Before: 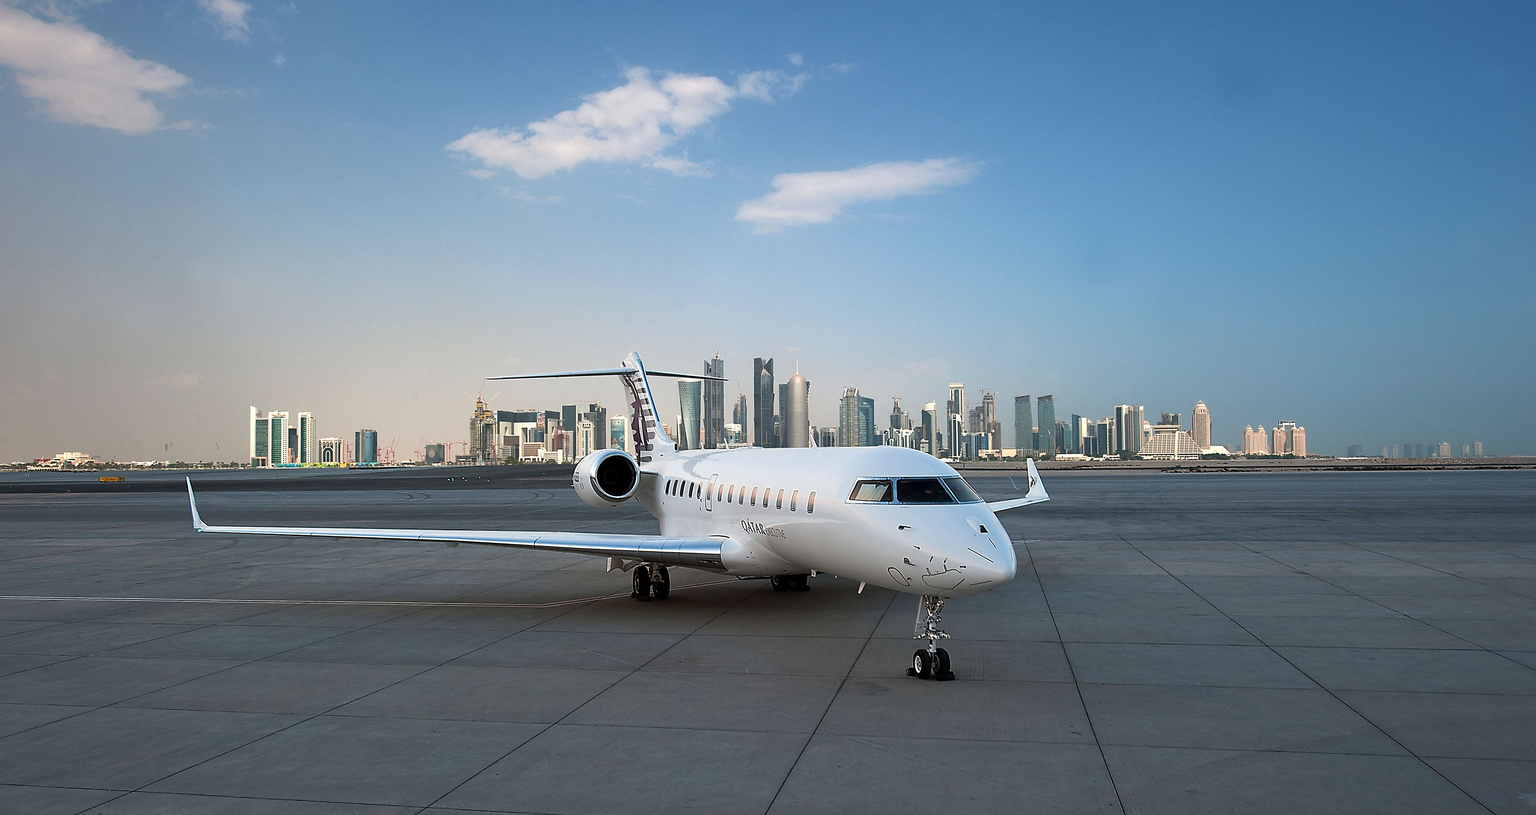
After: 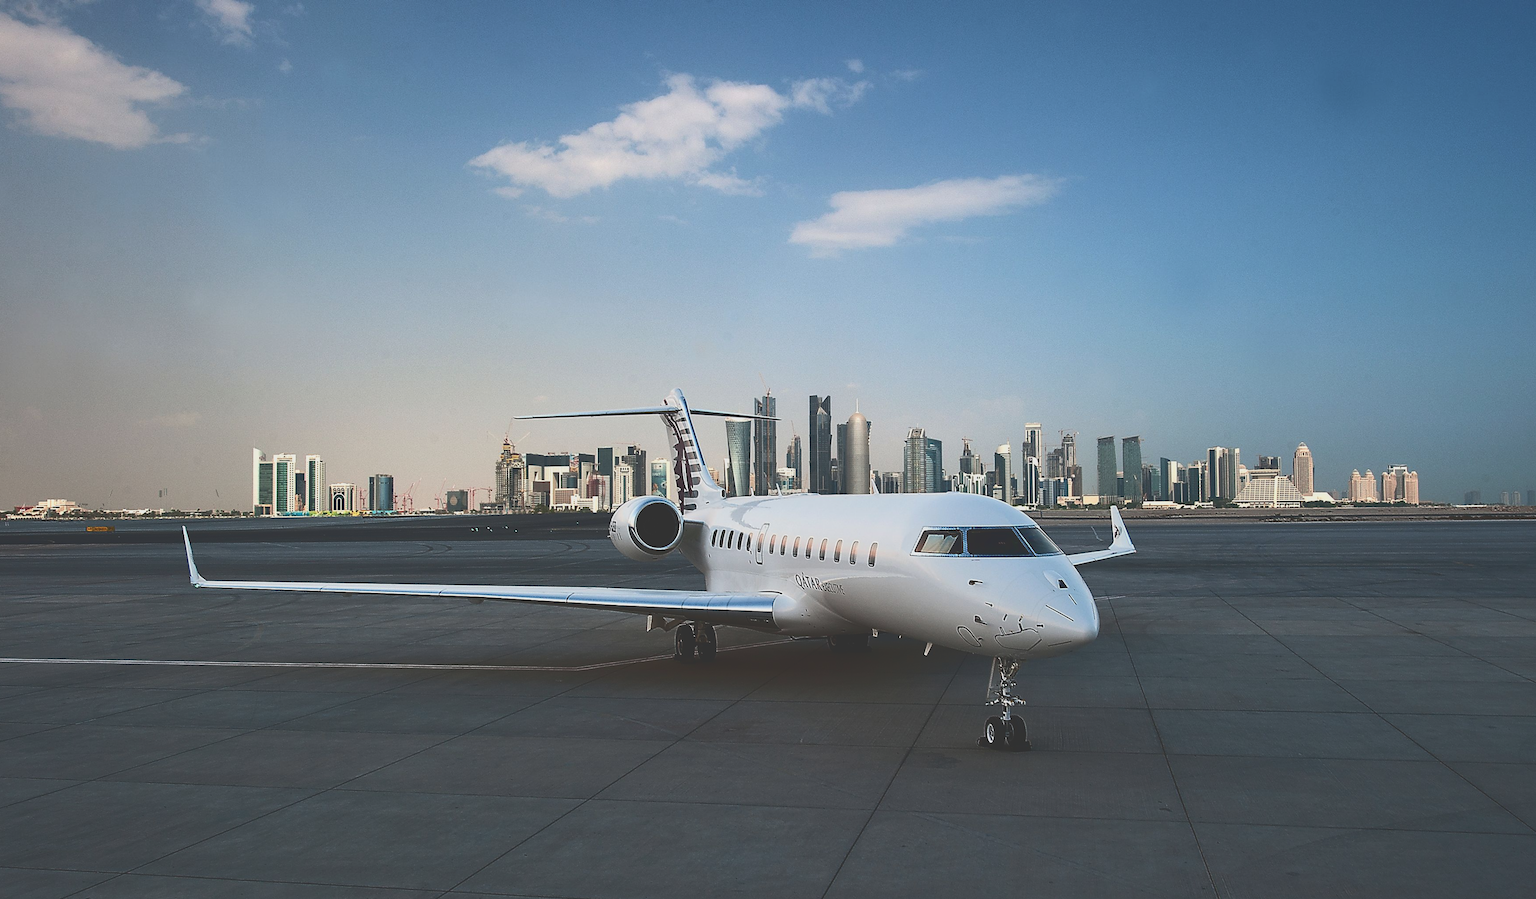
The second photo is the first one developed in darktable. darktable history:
crop and rotate: left 1.389%, right 8.033%
exposure: black level correction -0.015, exposure -0.537 EV, compensate highlight preservation false
tone curve: curves: ch0 [(0, 0) (0.003, 0.183) (0.011, 0.183) (0.025, 0.184) (0.044, 0.188) (0.069, 0.197) (0.1, 0.204) (0.136, 0.212) (0.177, 0.226) (0.224, 0.24) (0.277, 0.273) (0.335, 0.322) (0.399, 0.388) (0.468, 0.468) (0.543, 0.579) (0.623, 0.686) (0.709, 0.792) (0.801, 0.877) (0.898, 0.939) (1, 1)]
